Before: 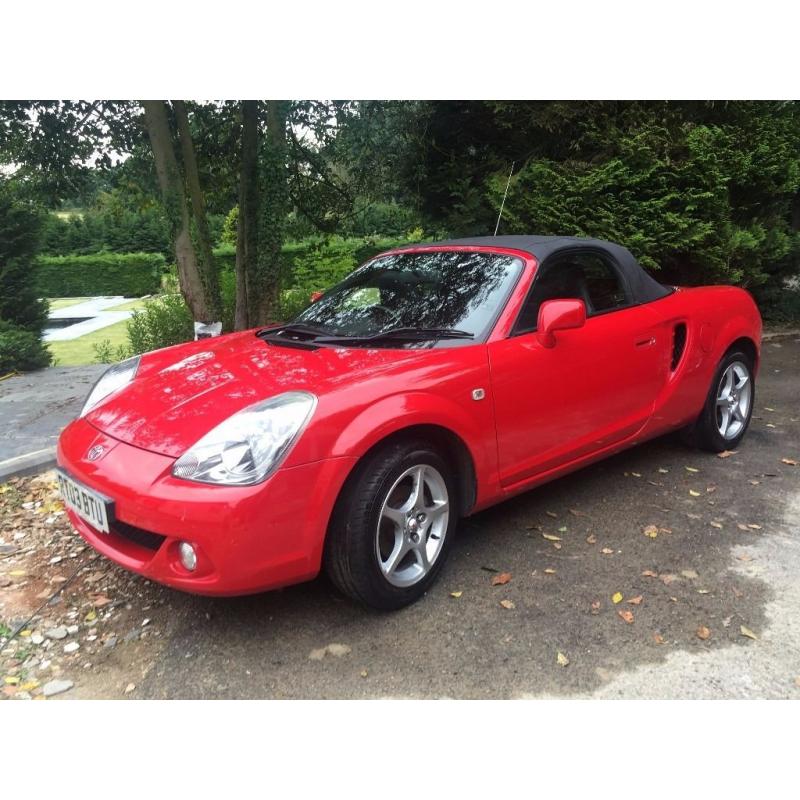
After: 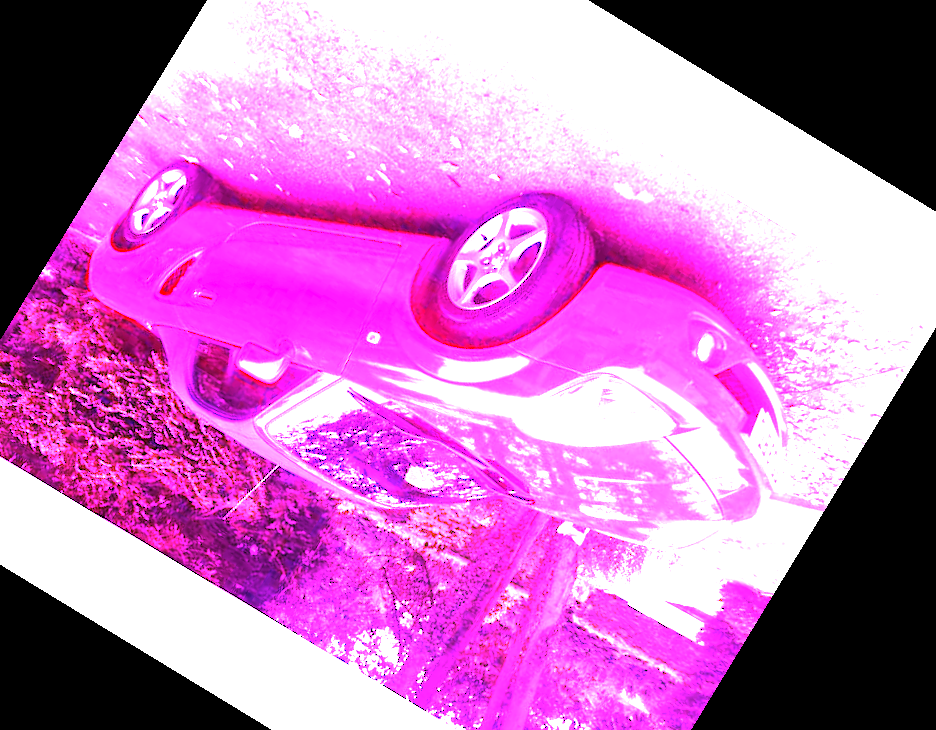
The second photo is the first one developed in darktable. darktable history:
white balance: red 8, blue 8
crop and rotate: angle 148.68°, left 9.111%, top 15.603%, right 4.588%, bottom 17.041%
rgb curve: curves: ch0 [(0, 0) (0.175, 0.154) (0.785, 0.663) (1, 1)]
rotate and perspective: rotation -0.45°, automatic cropping original format, crop left 0.008, crop right 0.992, crop top 0.012, crop bottom 0.988
